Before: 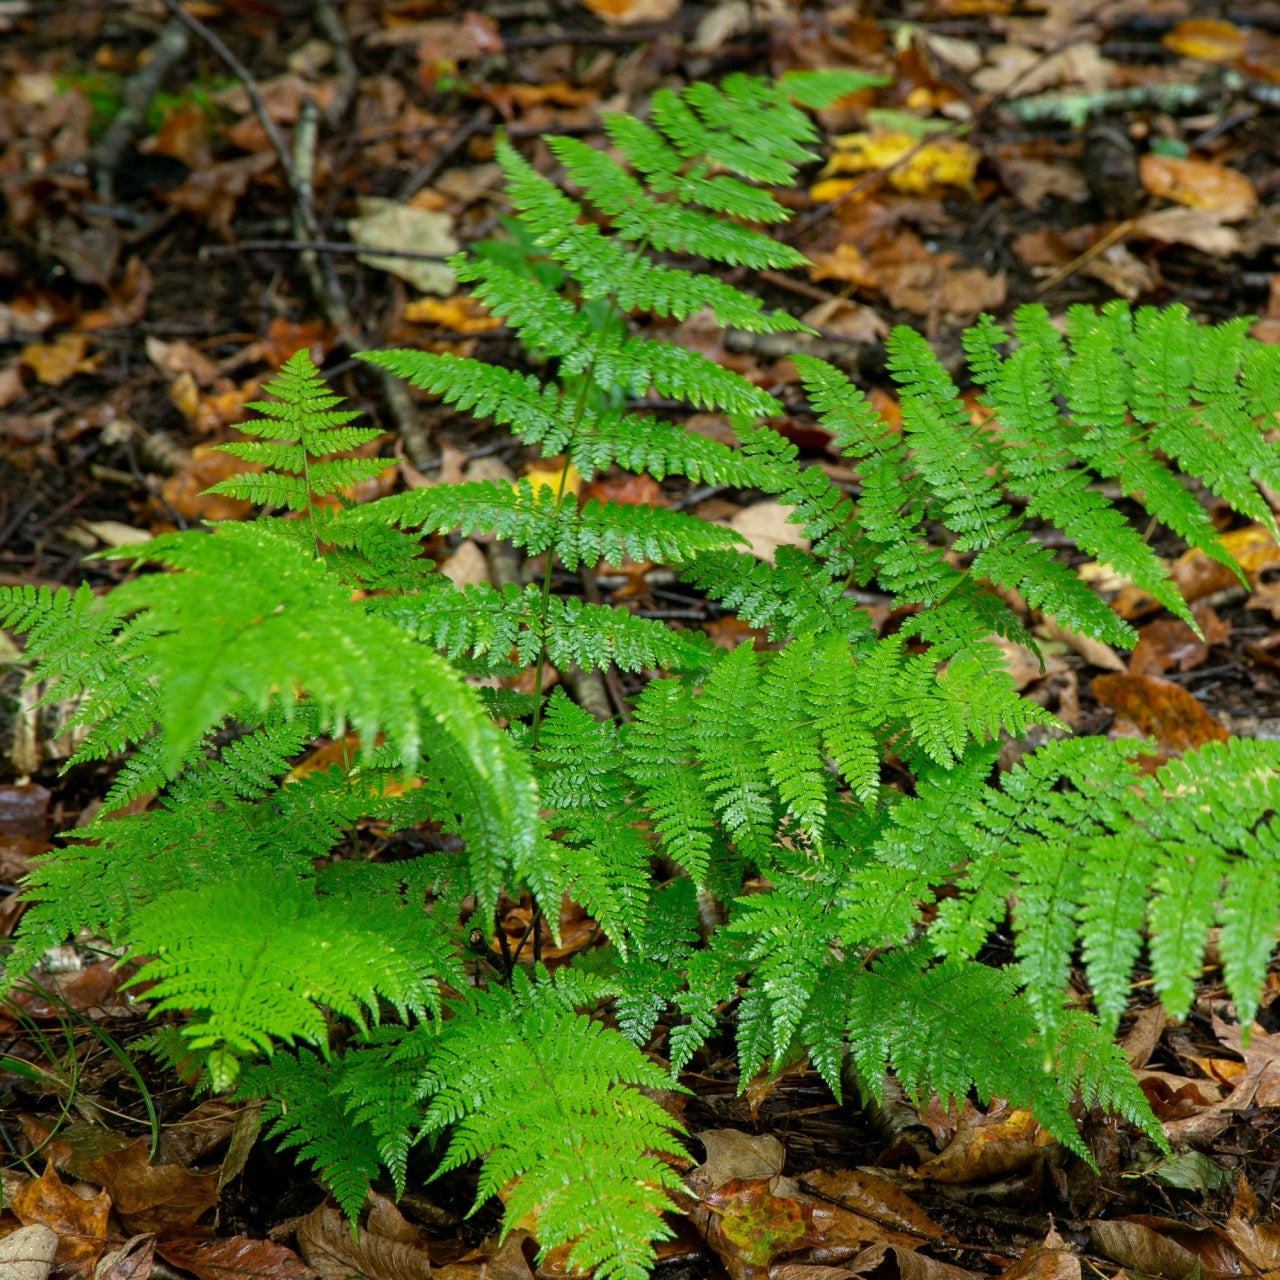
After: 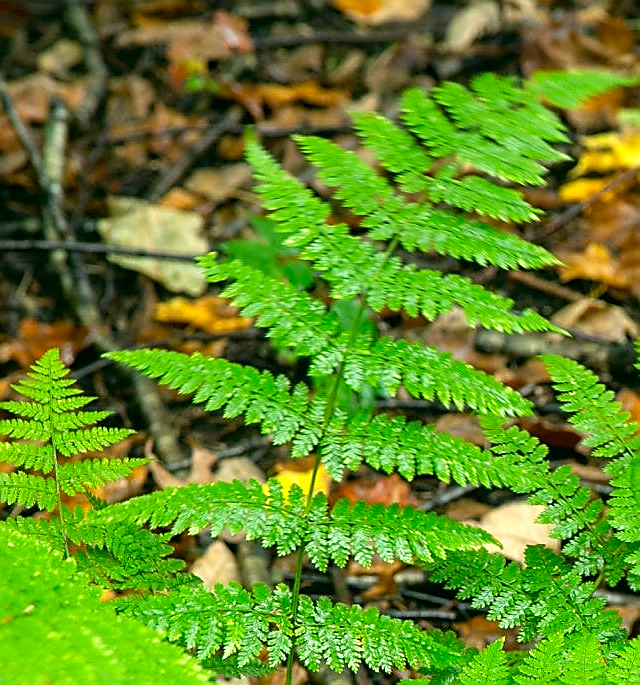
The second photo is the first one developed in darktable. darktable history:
exposure: exposure 0.6 EV, compensate highlight preservation false
color correction: highlights a* -0.482, highlights b* 9.48, shadows a* -9.48, shadows b* 0.803
sharpen: radius 1.4, amount 1.25, threshold 0.7
crop: left 19.556%, right 30.401%, bottom 46.458%
